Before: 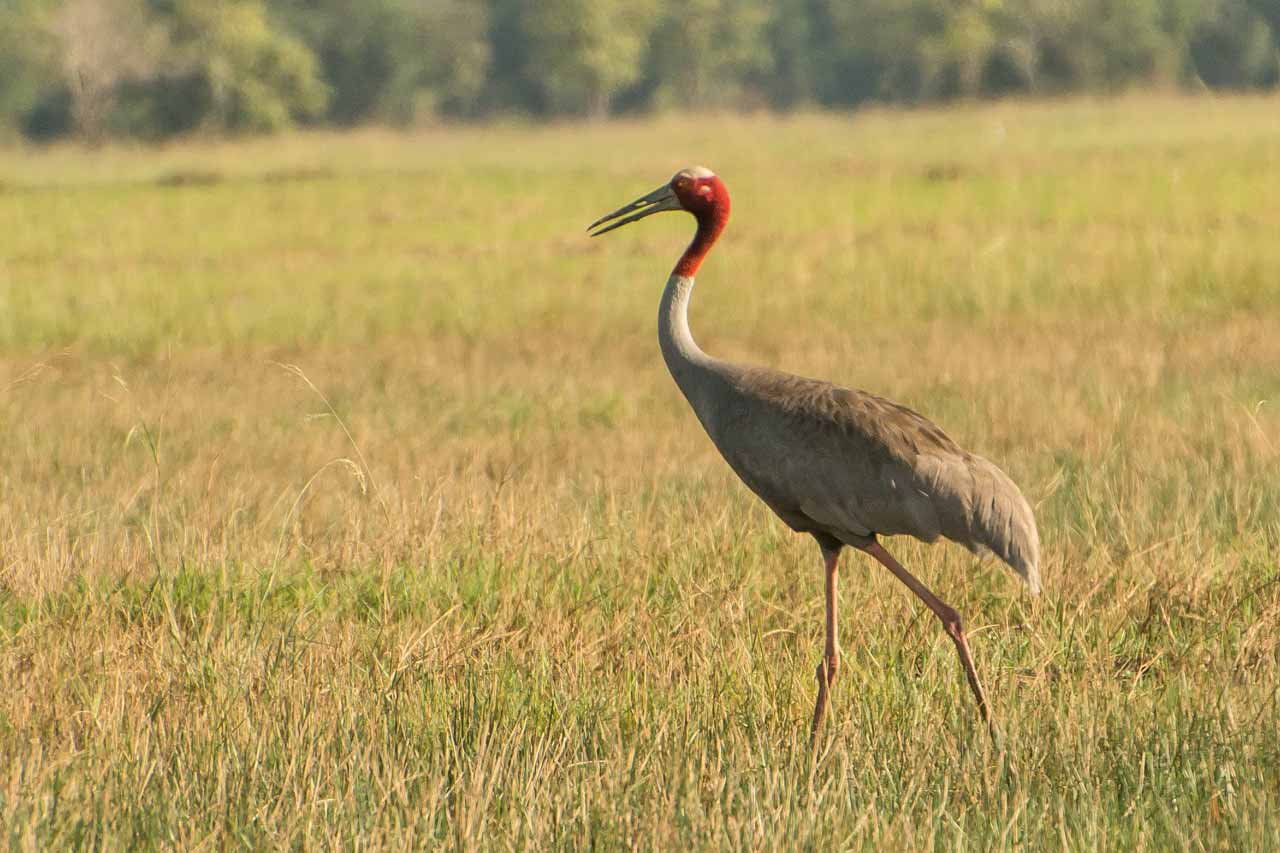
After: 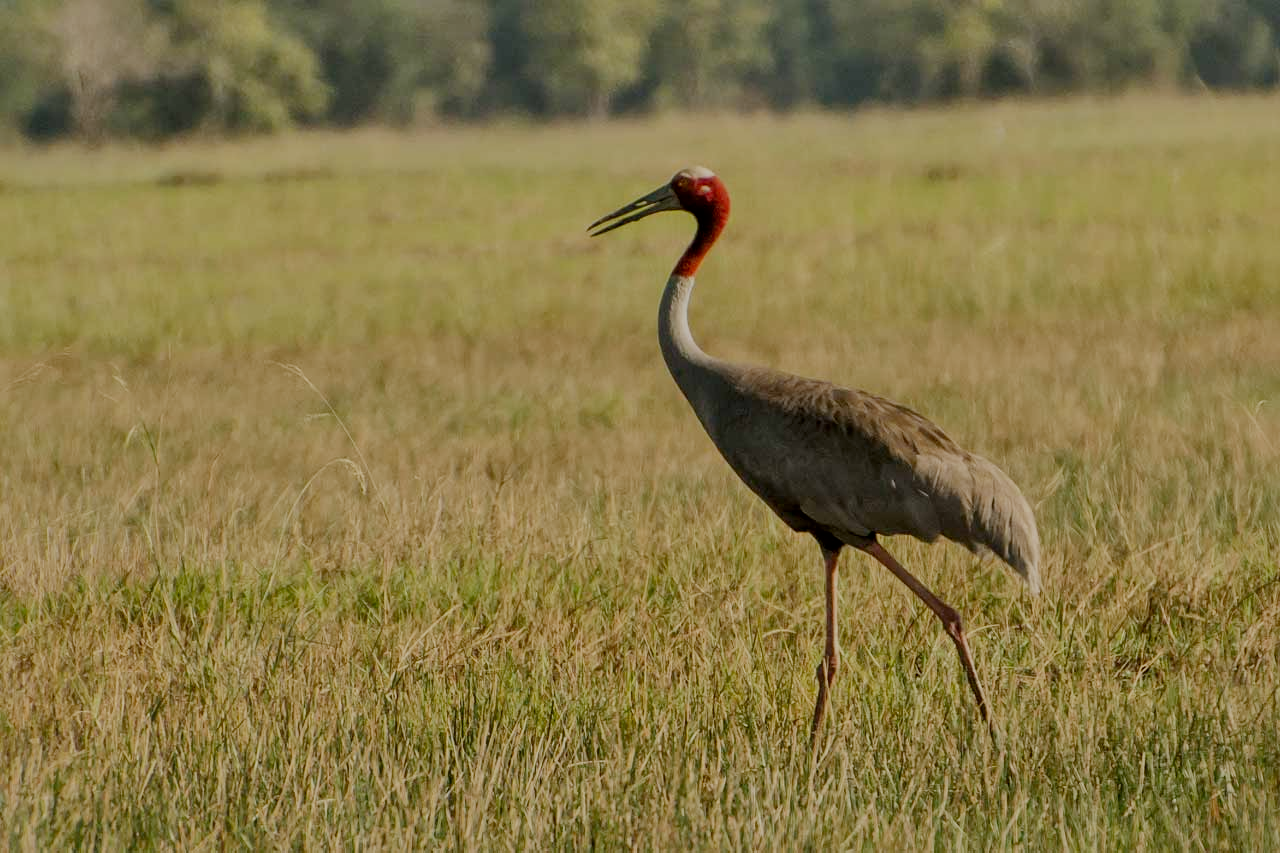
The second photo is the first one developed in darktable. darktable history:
filmic rgb: middle gray luminance 30%, black relative exposure -9 EV, white relative exposure 7 EV, threshold 6 EV, target black luminance 0%, hardness 2.94, latitude 2.04%, contrast 0.963, highlights saturation mix 5%, shadows ↔ highlights balance 12.16%, add noise in highlights 0, preserve chrominance no, color science v3 (2019), use custom middle-gray values true, iterations of high-quality reconstruction 0, contrast in highlights soft, enable highlight reconstruction true
local contrast: mode bilateral grid, contrast 20, coarseness 50, detail 130%, midtone range 0.2
